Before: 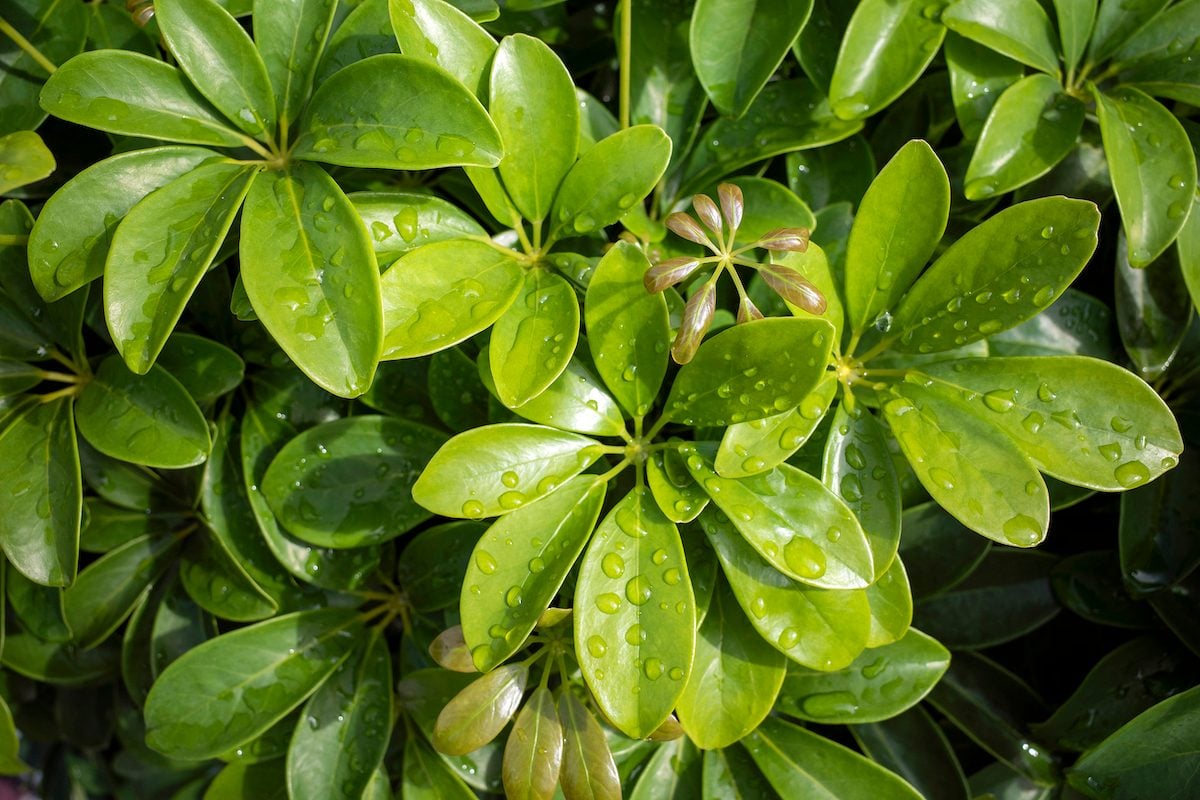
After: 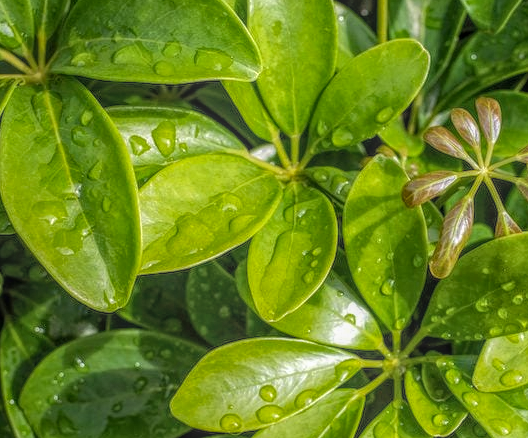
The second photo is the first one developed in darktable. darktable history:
crop: left 20.248%, top 10.86%, right 35.675%, bottom 34.321%
local contrast: highlights 20%, shadows 30%, detail 200%, midtone range 0.2
